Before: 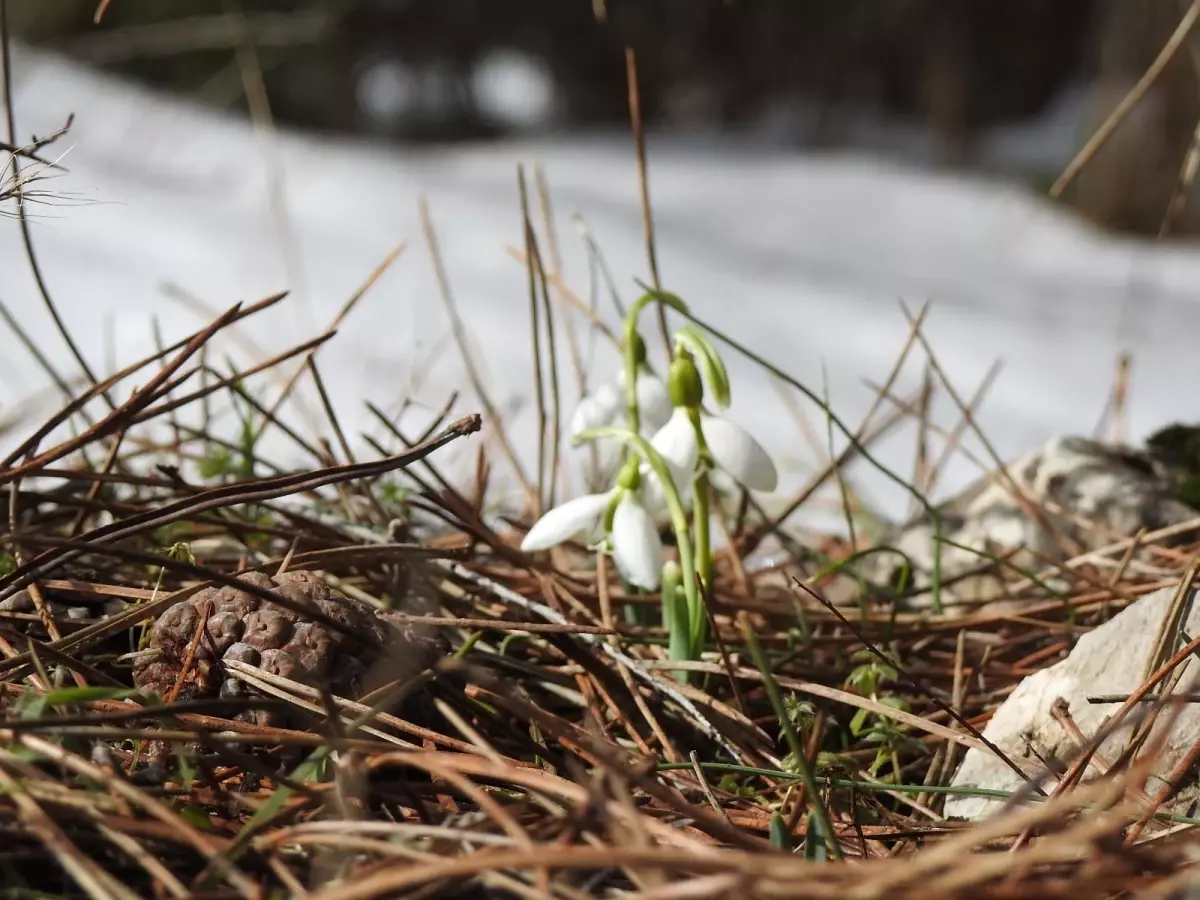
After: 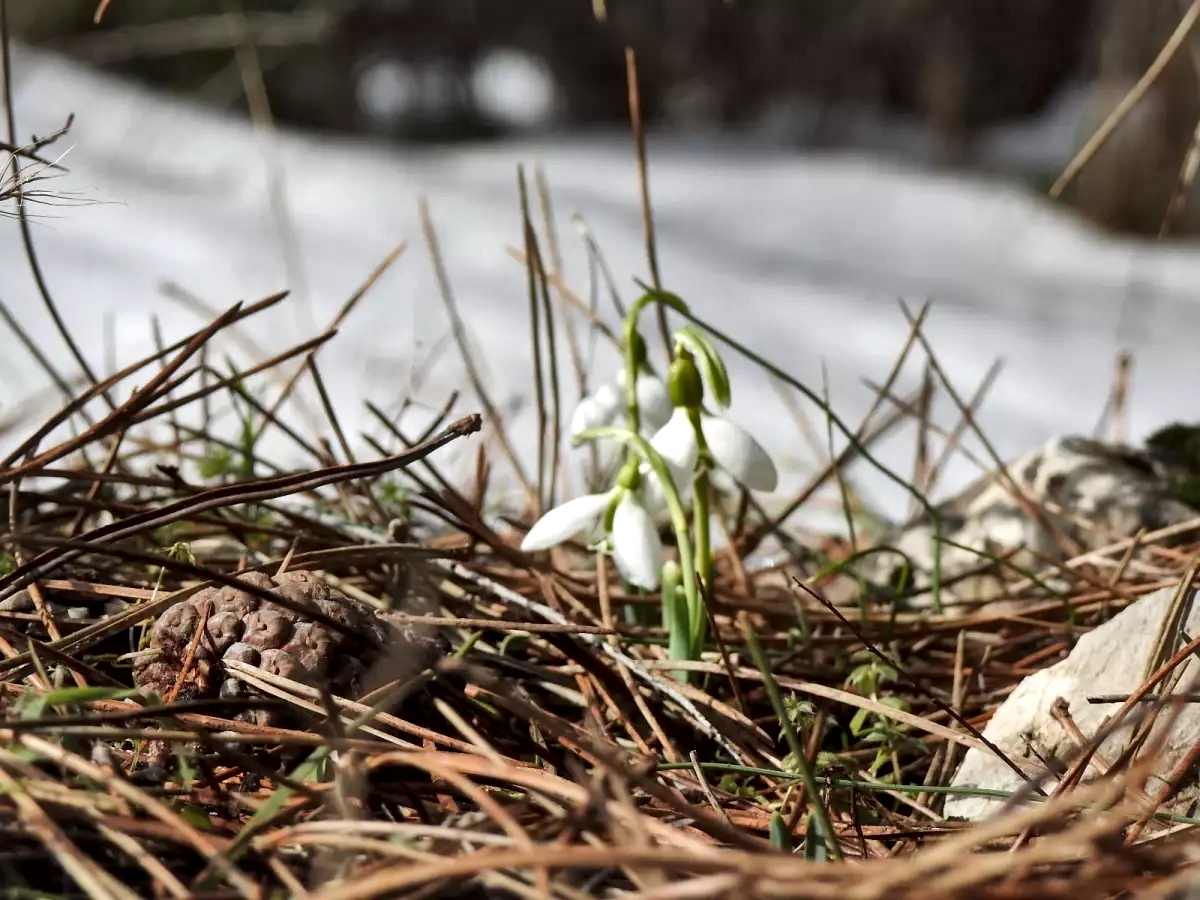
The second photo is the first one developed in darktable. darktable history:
shadows and highlights: soften with gaussian
local contrast: mode bilateral grid, contrast 26, coarseness 59, detail 151%, midtone range 0.2
